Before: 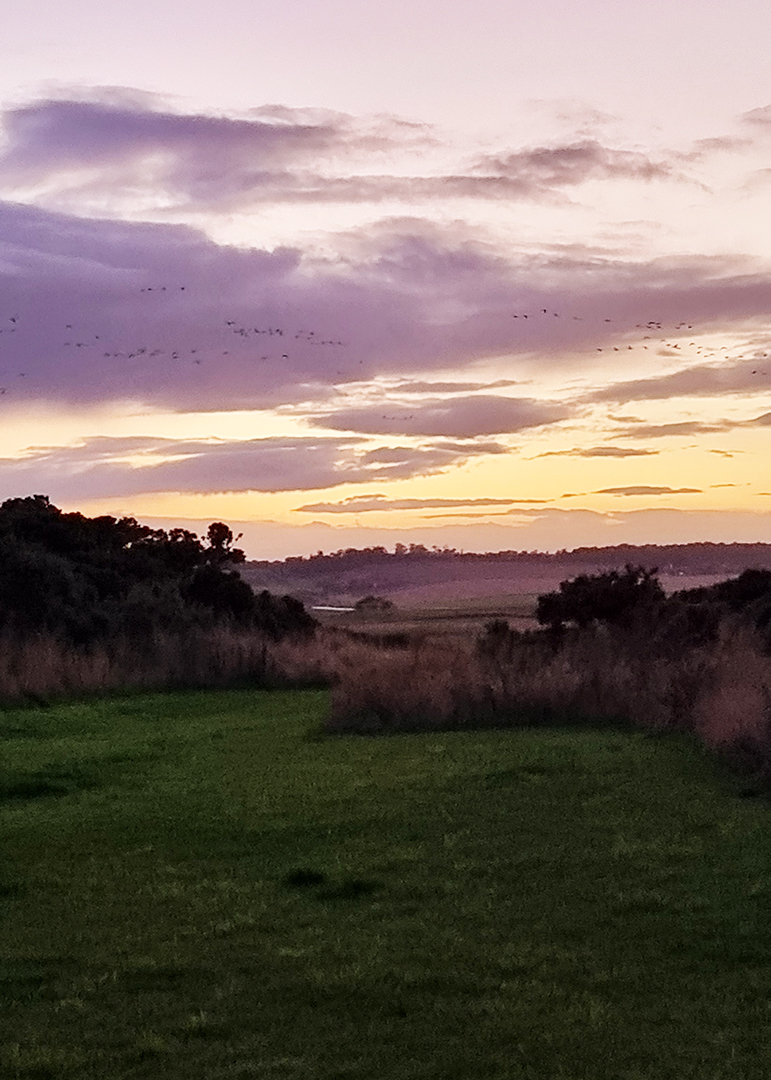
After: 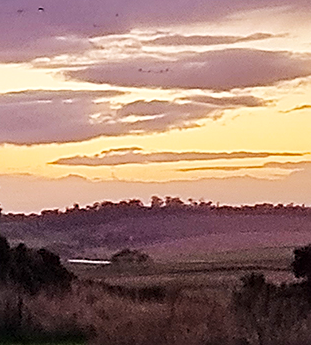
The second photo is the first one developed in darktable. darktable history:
sharpen: on, module defaults
color balance: output saturation 110%
crop: left 31.751%, top 32.172%, right 27.8%, bottom 35.83%
